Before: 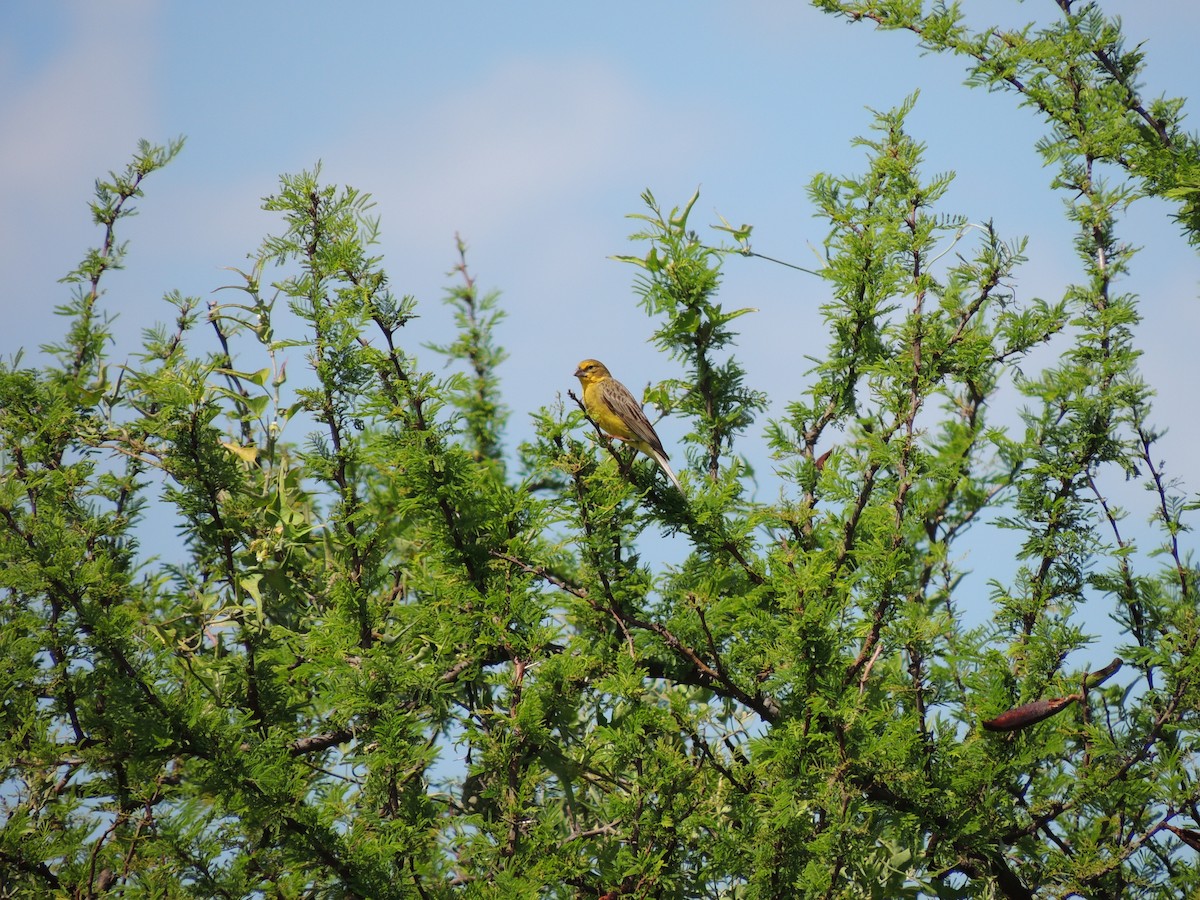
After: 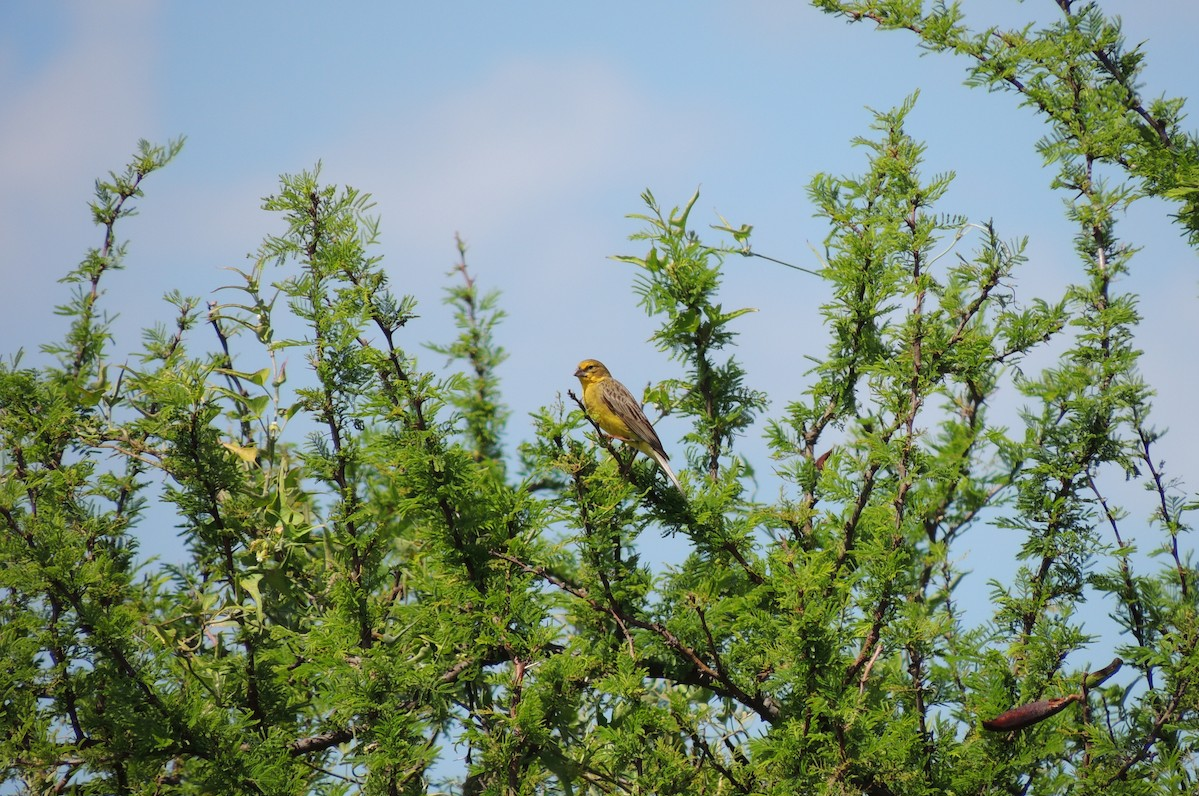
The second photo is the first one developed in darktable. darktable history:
base curve: preserve colors none
crop and rotate: top 0%, bottom 11.49%
